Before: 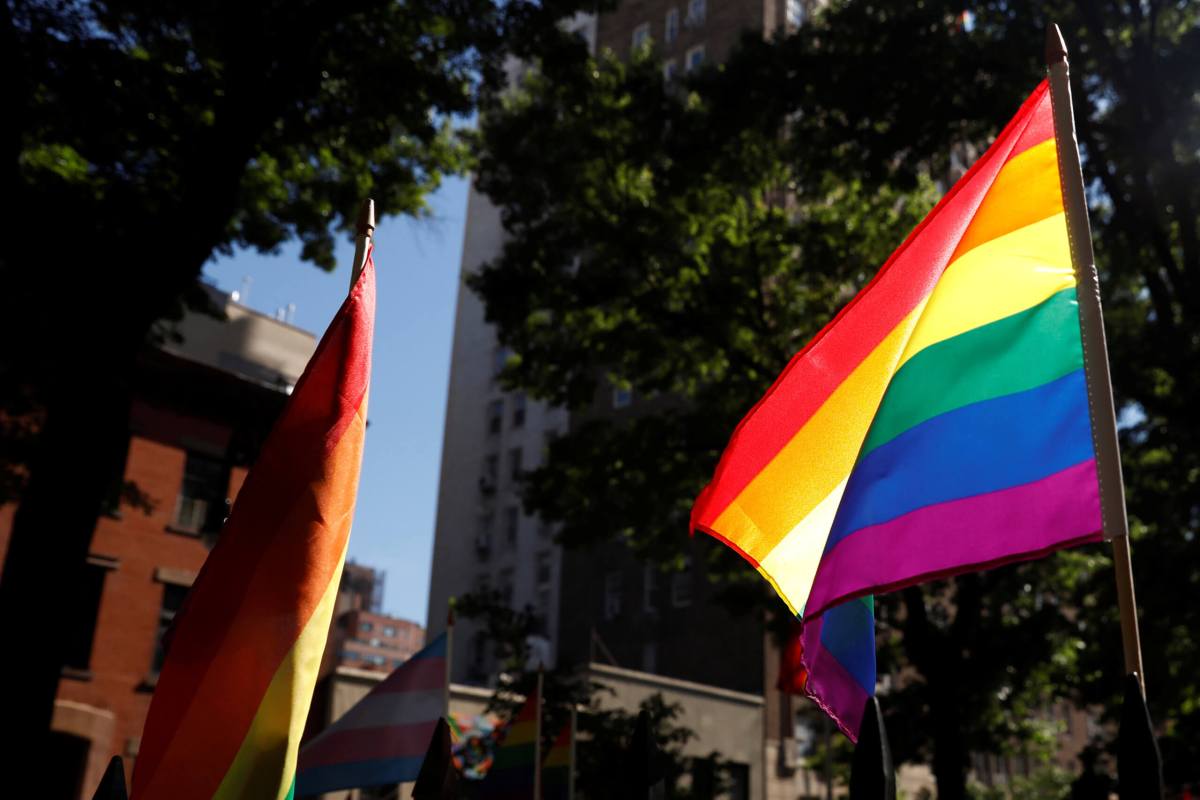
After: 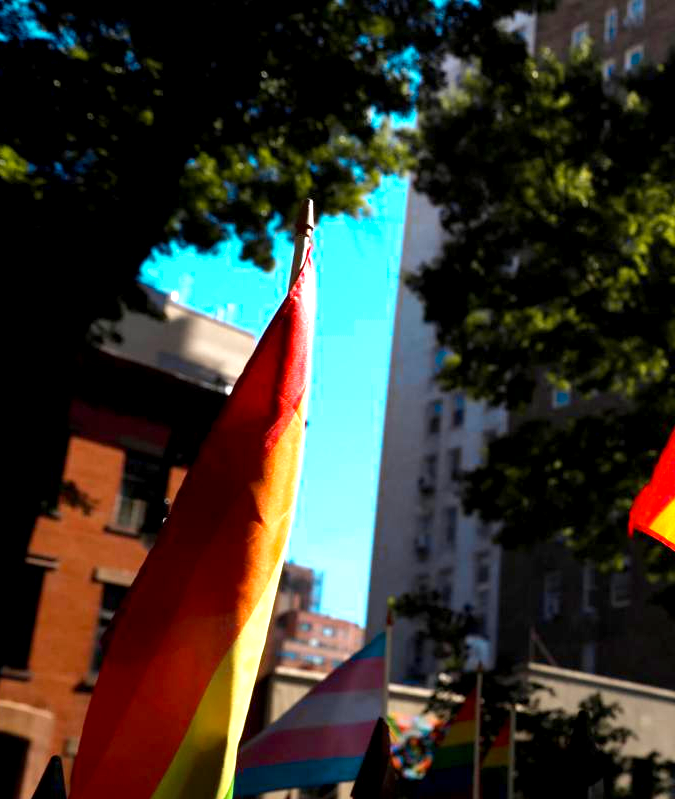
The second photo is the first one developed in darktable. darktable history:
exposure: black level correction 0.001, exposure 1 EV, compensate highlight preservation false
color zones: curves: ch0 [(0.254, 0.492) (0.724, 0.62)]; ch1 [(0.25, 0.528) (0.719, 0.796)]; ch2 [(0, 0.472) (0.25, 0.5) (0.73, 0.184)]
crop: left 5.114%, right 38.589%
shadows and highlights: shadows 20.91, highlights -35.45, soften with gaussian
